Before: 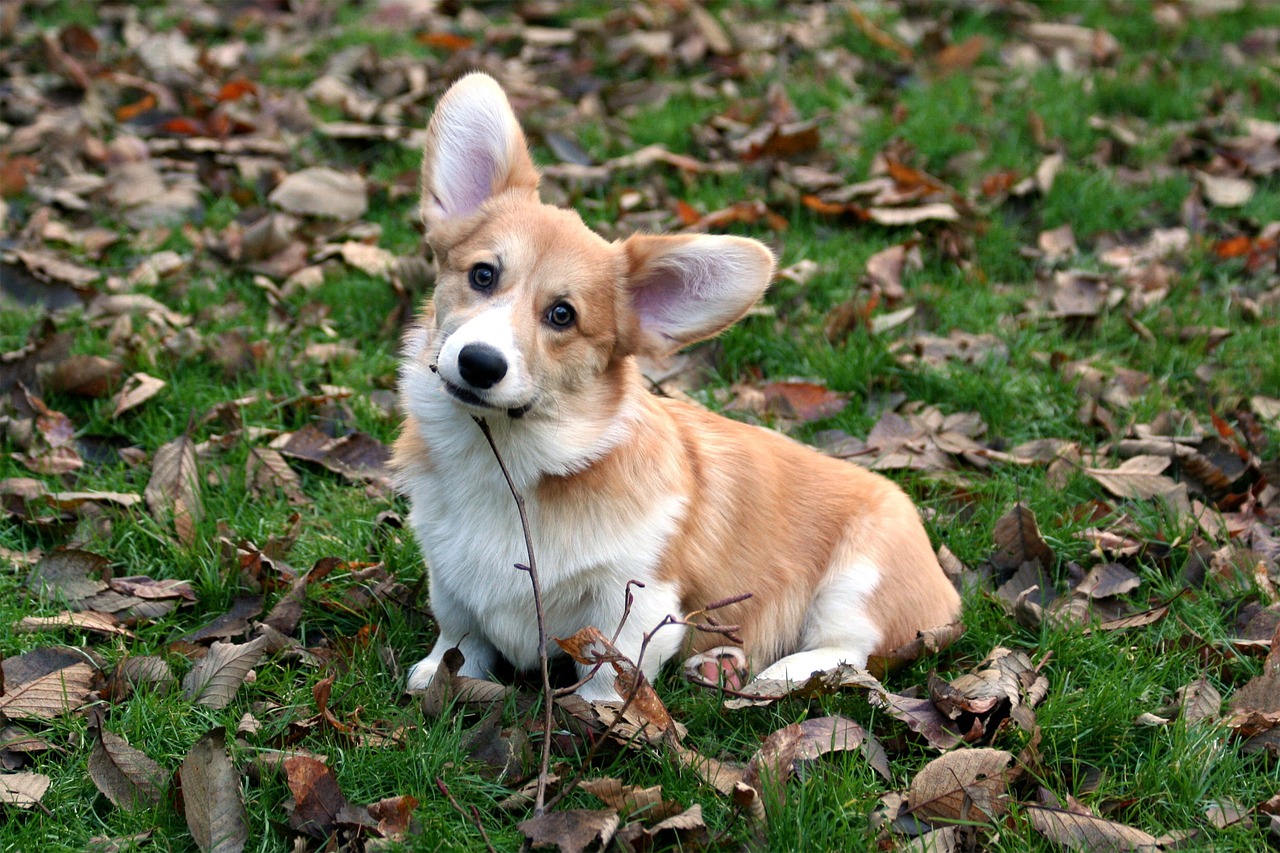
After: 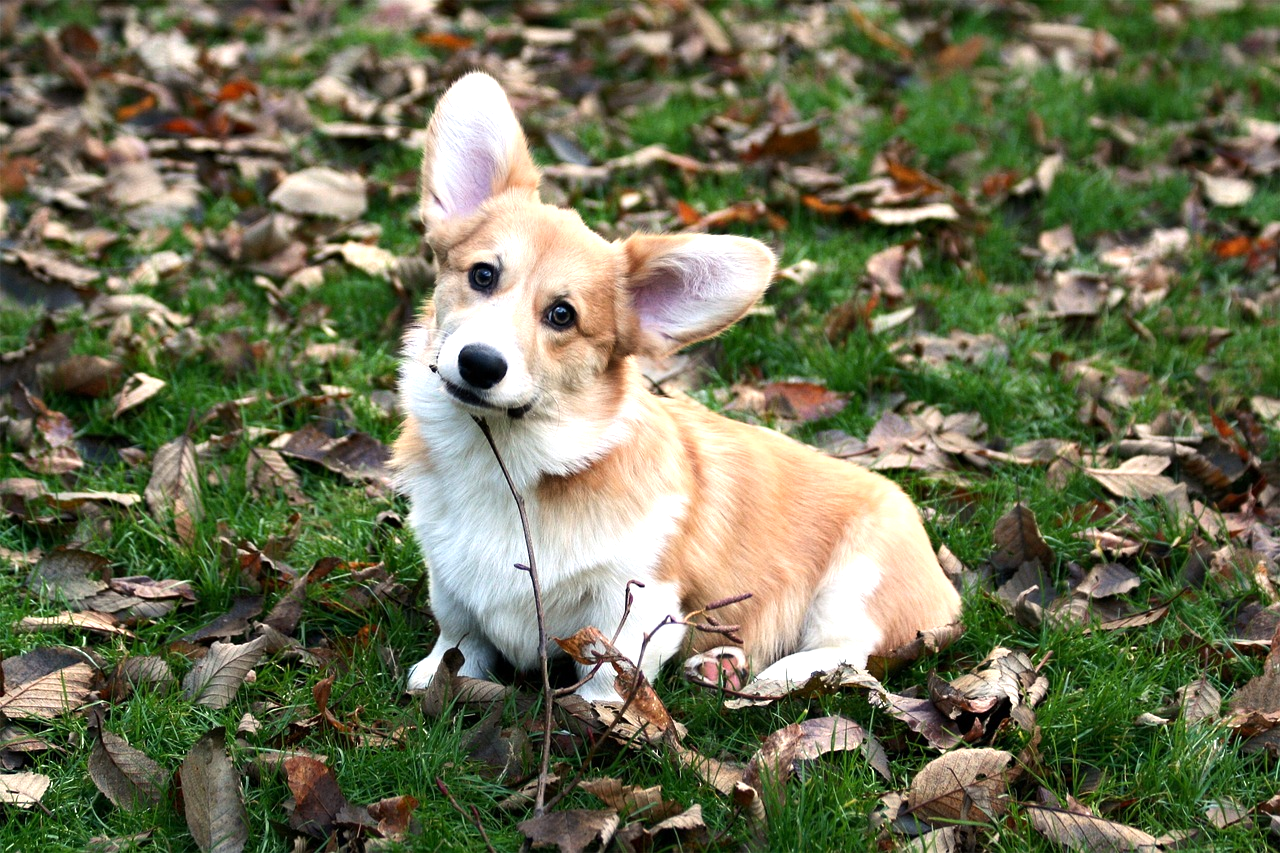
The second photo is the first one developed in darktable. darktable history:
tone equalizer: -8 EV 0.001 EV, -7 EV -0.002 EV, -6 EV 0.002 EV, -5 EV -0.03 EV, -4 EV -0.116 EV, -3 EV -0.169 EV, -2 EV 0.24 EV, -1 EV 0.702 EV, +0 EV 0.493 EV
